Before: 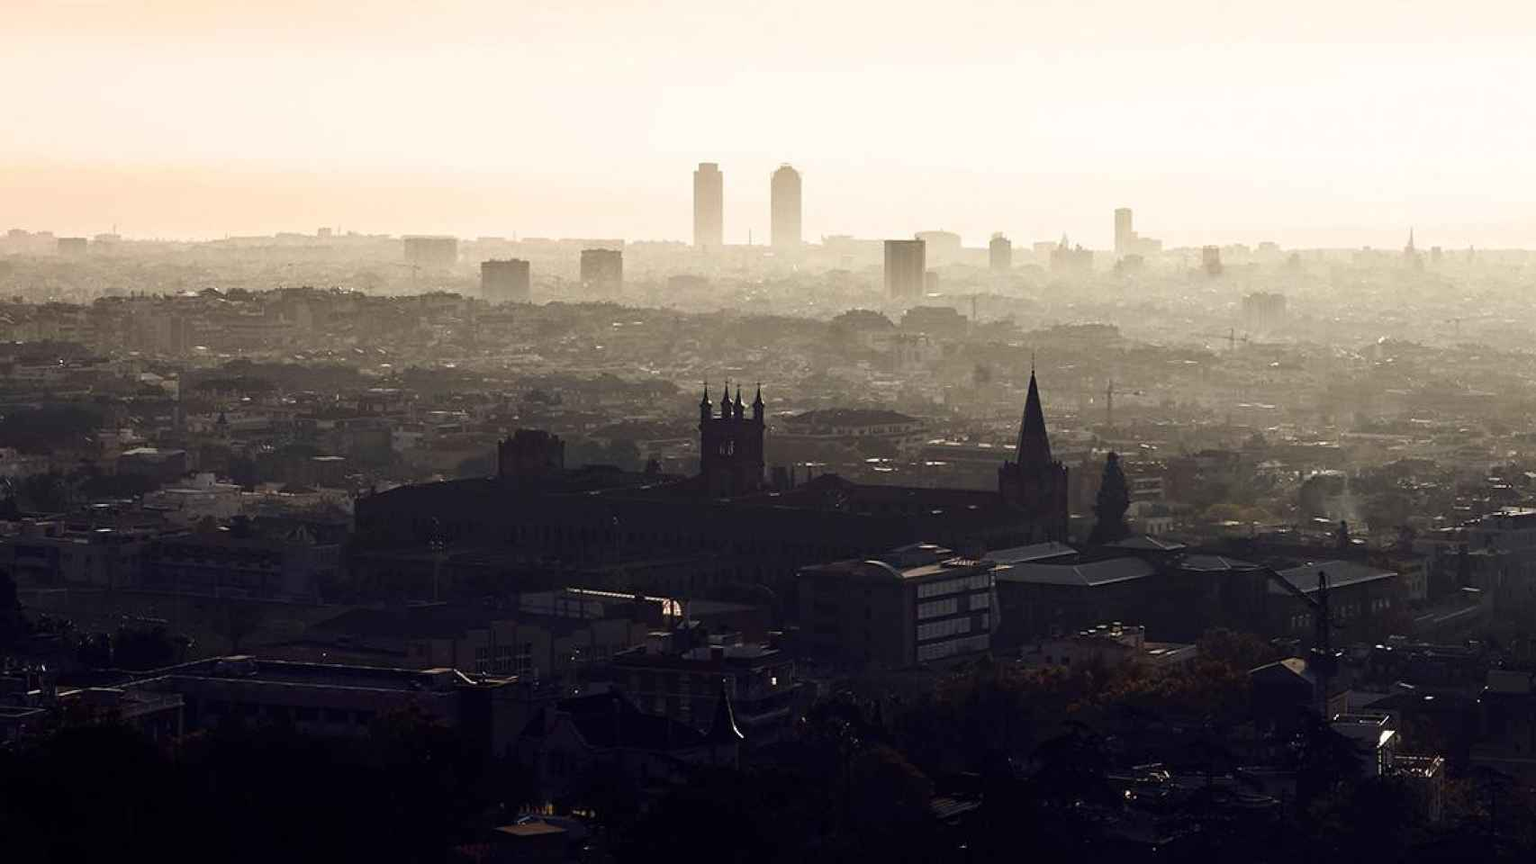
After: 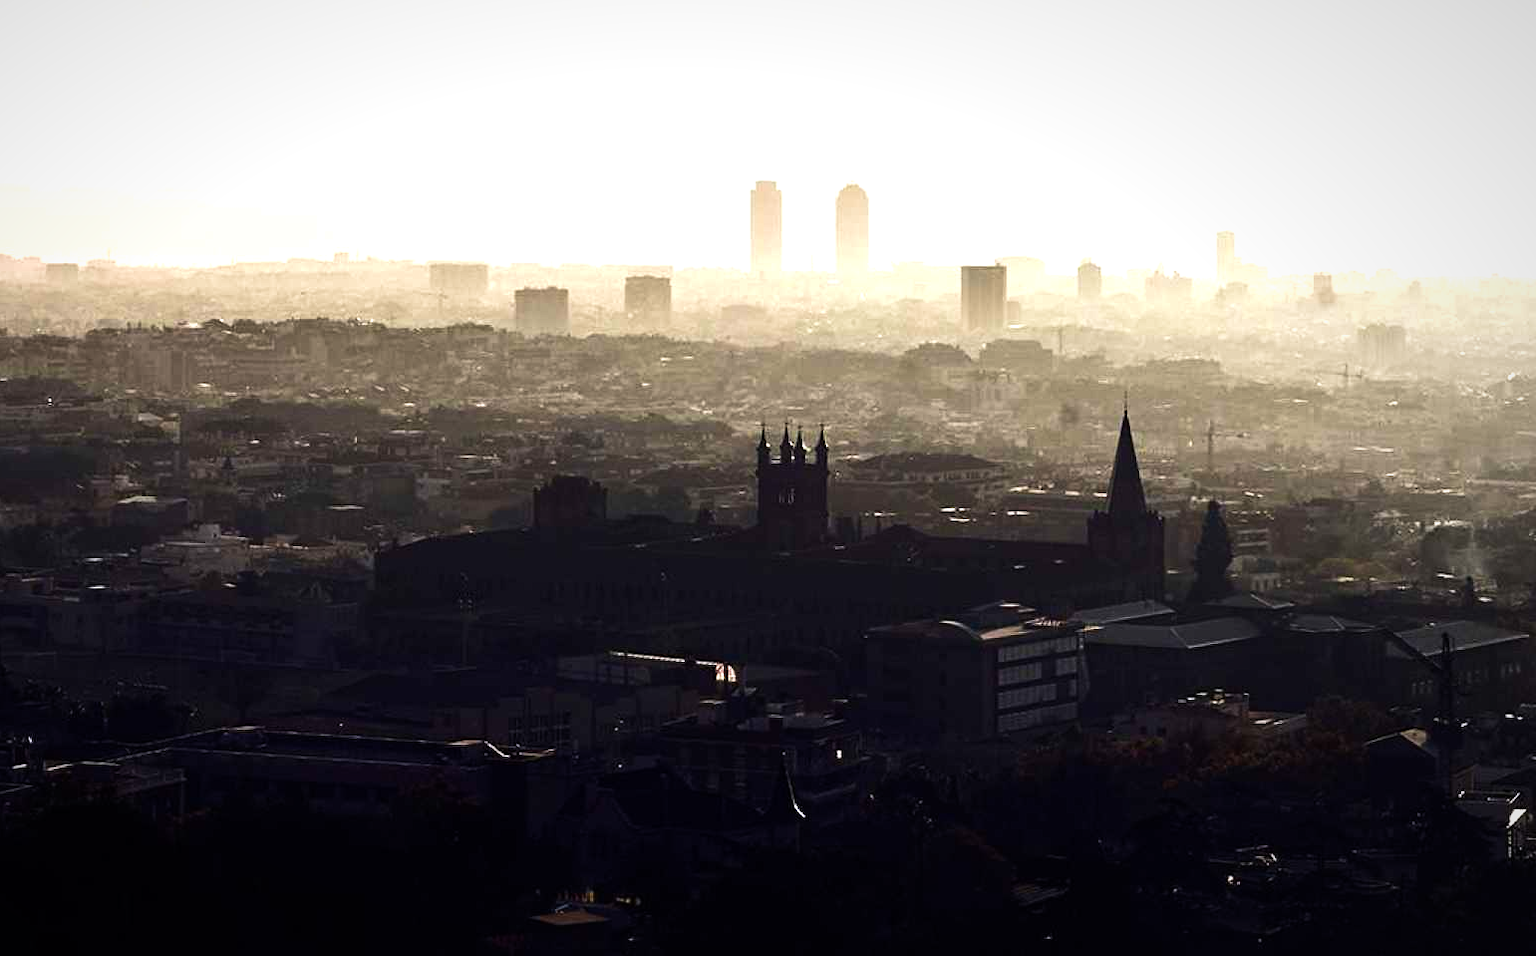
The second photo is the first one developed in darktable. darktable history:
tone equalizer: -8 EV -0.739 EV, -7 EV -0.667 EV, -6 EV -0.561 EV, -5 EV -0.389 EV, -3 EV 0.369 EV, -2 EV 0.6 EV, -1 EV 0.676 EV, +0 EV 0.755 EV, edges refinement/feathering 500, mask exposure compensation -1.57 EV, preserve details no
crop and rotate: left 1.081%, right 8.572%
vignetting: fall-off radius 100.97%, center (-0.12, -0.007), width/height ratio 1.342
velvia: on, module defaults
